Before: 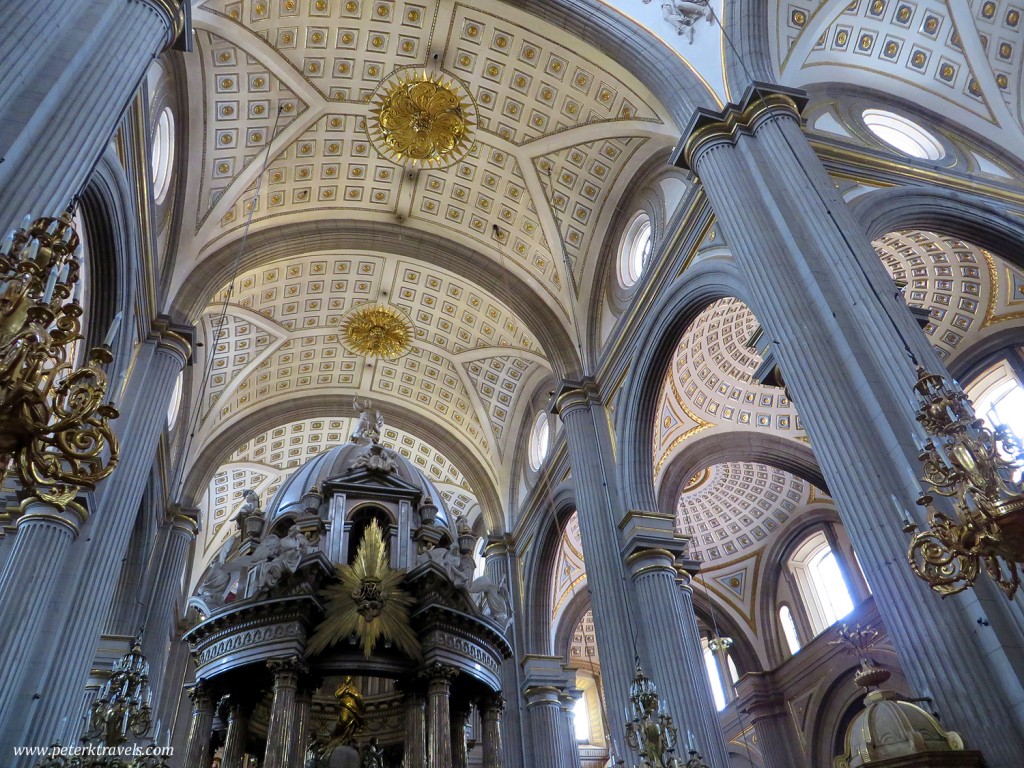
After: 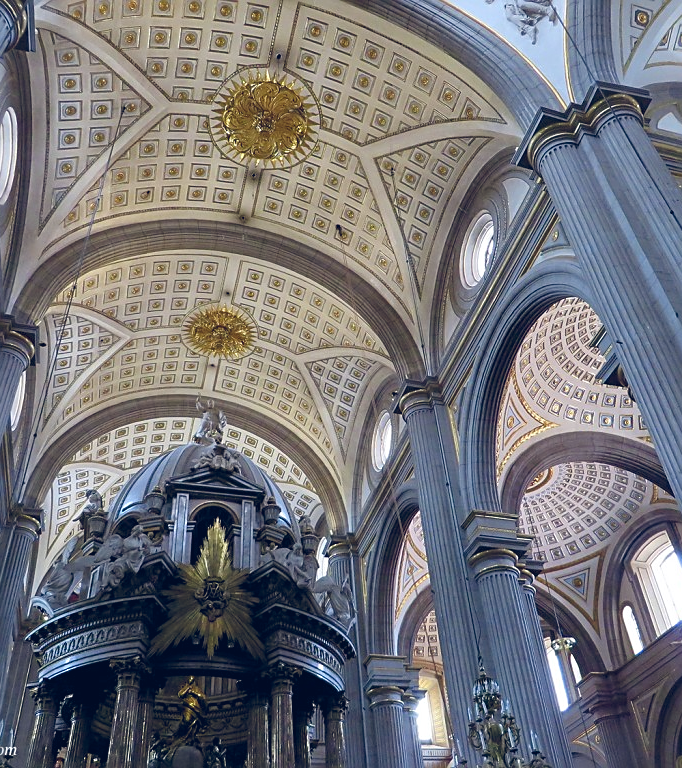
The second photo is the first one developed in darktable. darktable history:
sharpen: on, module defaults
crop: left 15.406%, right 17.915%
color balance rgb: global offset › luminance 0.393%, global offset › chroma 0.208%, global offset › hue 255.76°, perceptual saturation grading › global saturation 0.364%, perceptual saturation grading › highlights -19.835%, perceptual saturation grading › shadows 19.124%, global vibrance 20%
